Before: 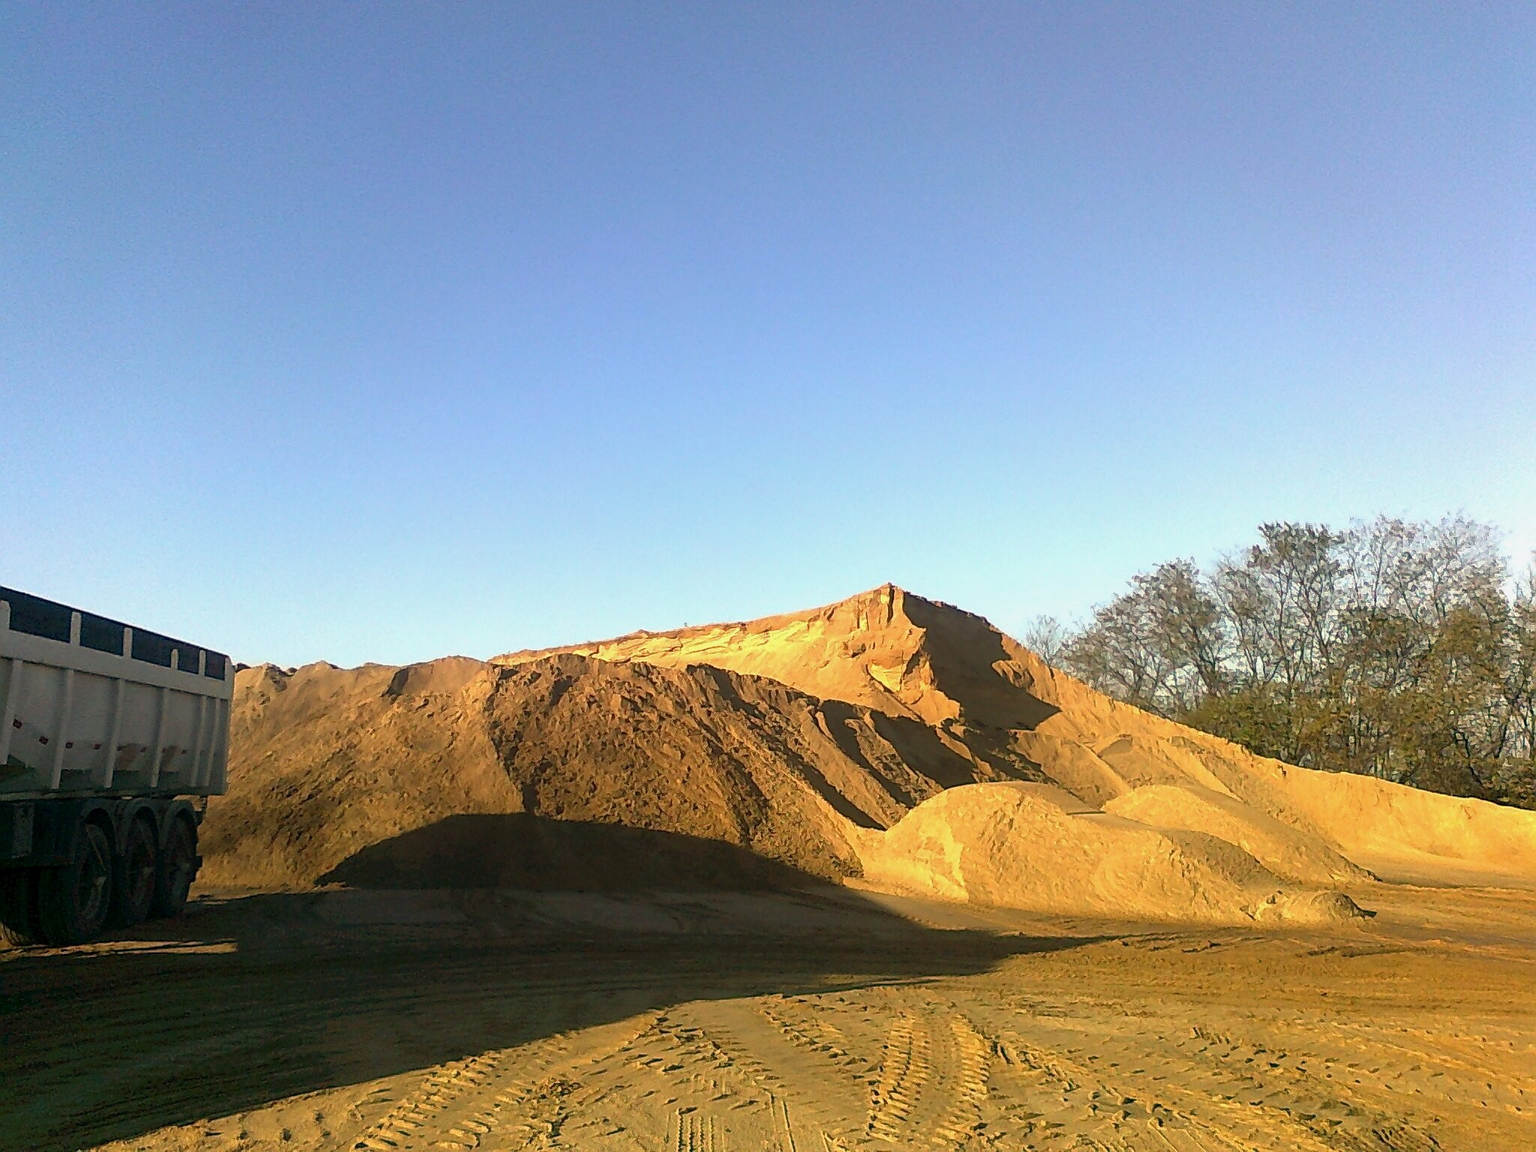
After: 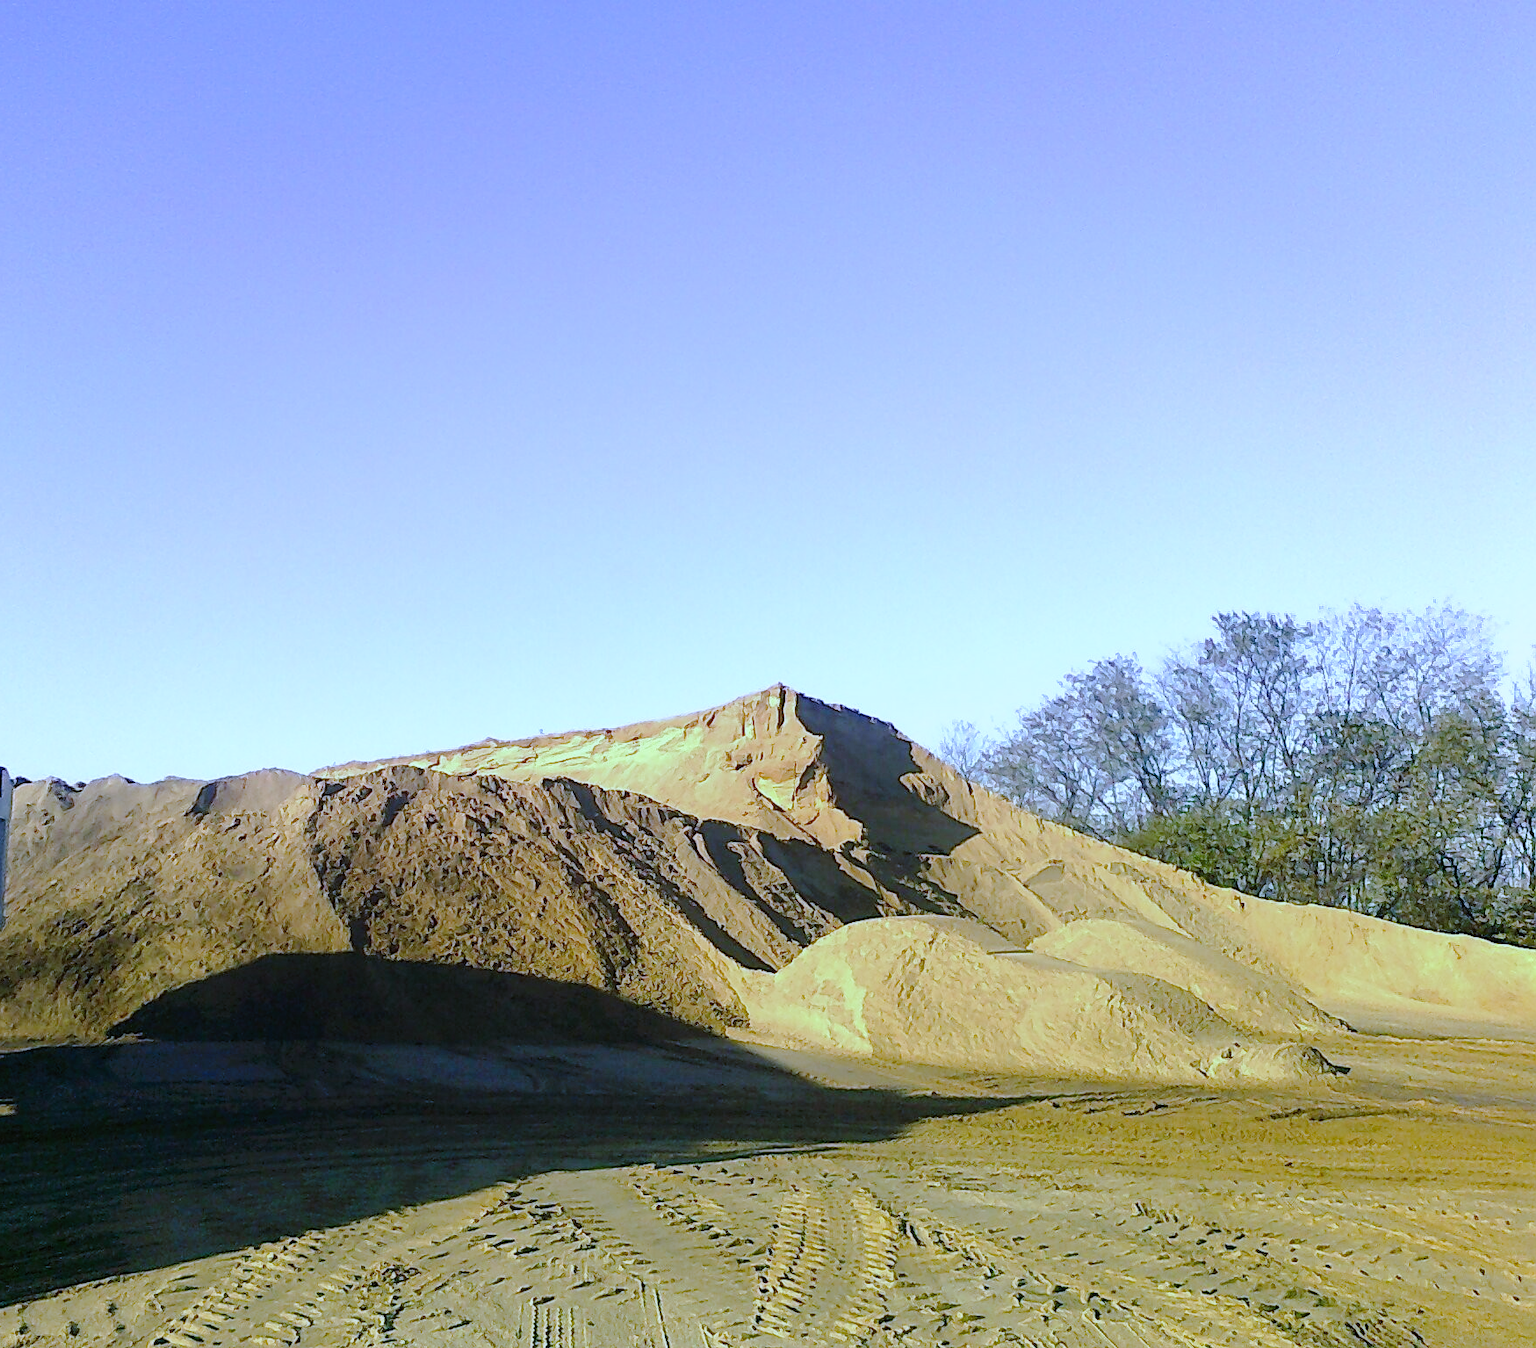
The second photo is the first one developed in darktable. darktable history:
white balance: red 0.766, blue 1.537
tone curve: curves: ch0 [(0, 0) (0.003, 0.002) (0.011, 0.008) (0.025, 0.016) (0.044, 0.026) (0.069, 0.04) (0.1, 0.061) (0.136, 0.104) (0.177, 0.15) (0.224, 0.22) (0.277, 0.307) (0.335, 0.399) (0.399, 0.492) (0.468, 0.575) (0.543, 0.638) (0.623, 0.701) (0.709, 0.778) (0.801, 0.85) (0.898, 0.934) (1, 1)], preserve colors none
crop and rotate: left 14.584%
